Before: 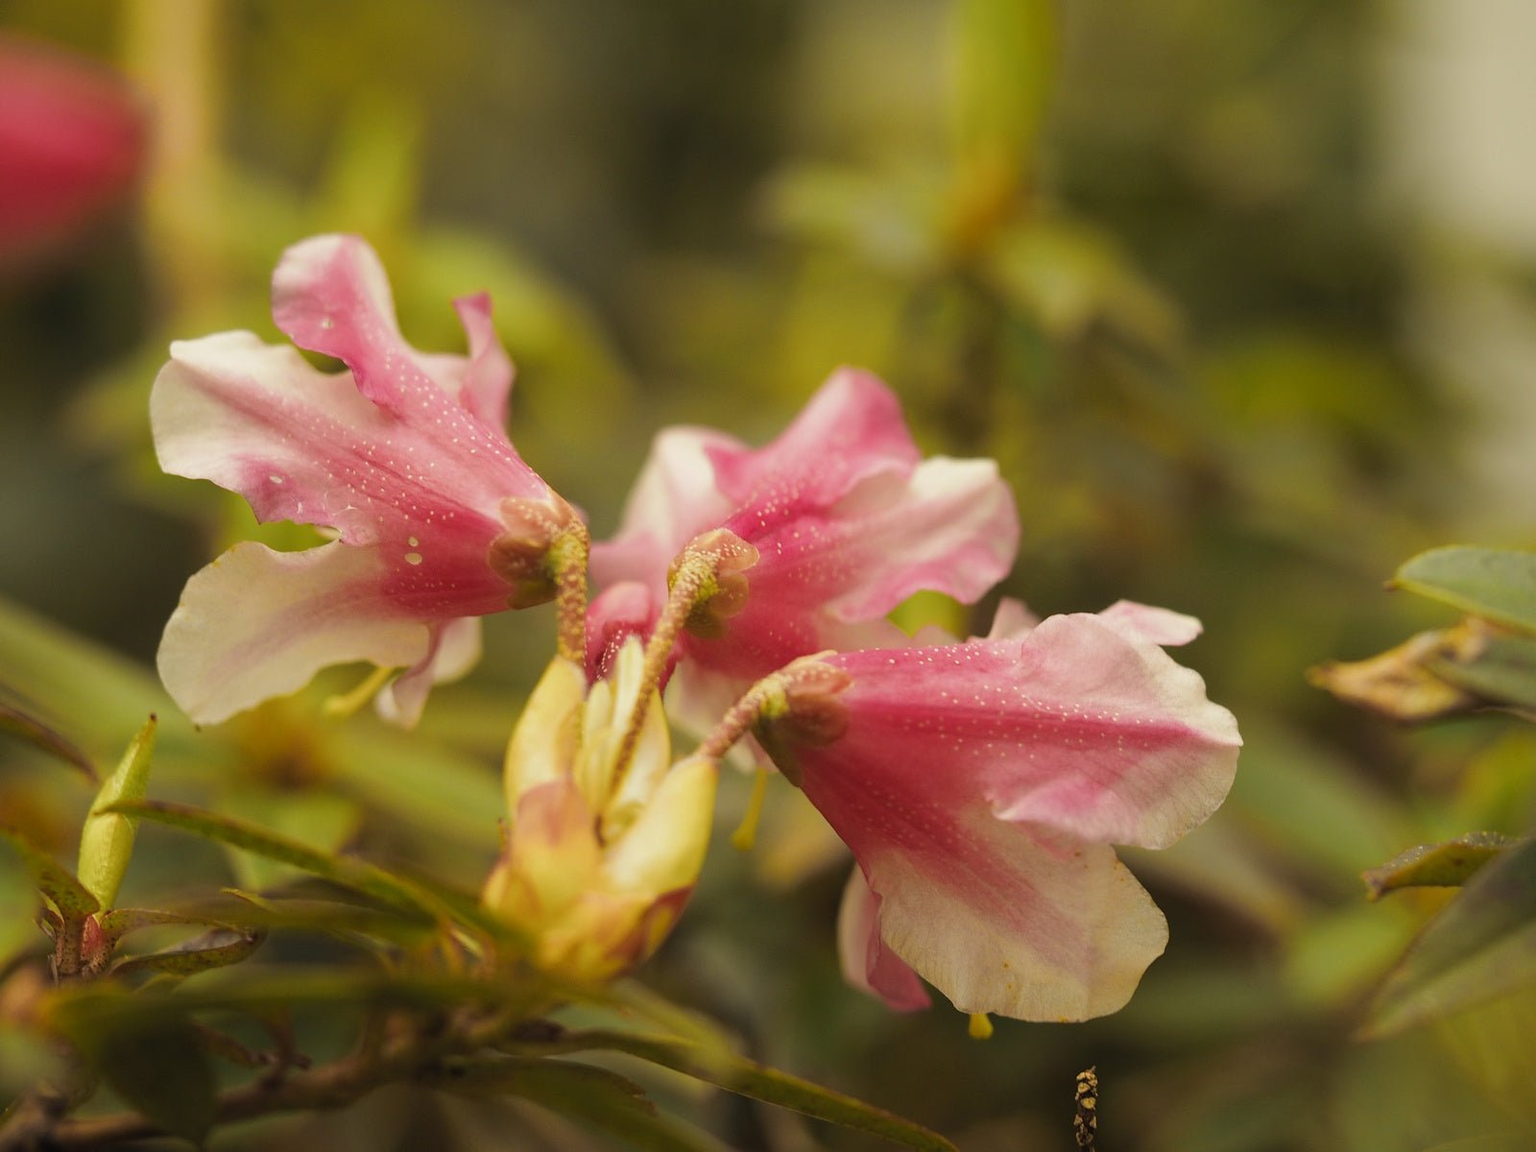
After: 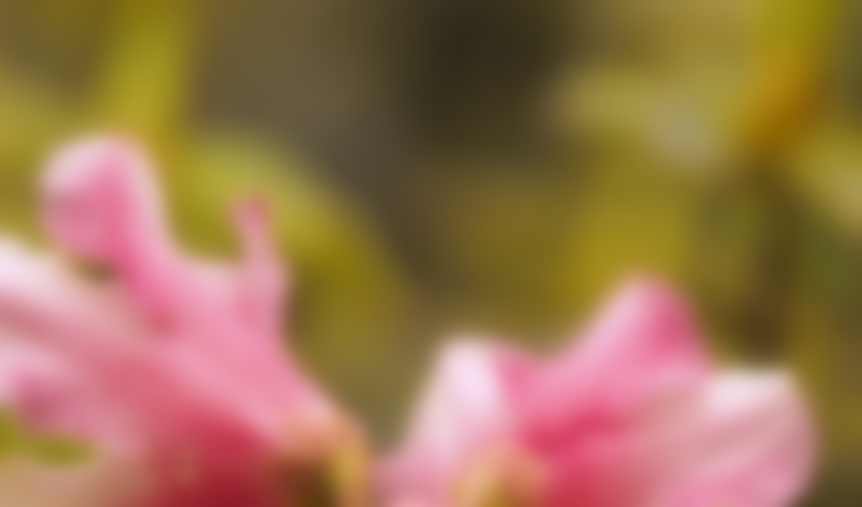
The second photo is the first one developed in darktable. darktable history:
contrast equalizer: octaves 7, y [[0.6 ×6], [0.55 ×6], [0 ×6], [0 ×6], [0 ×6]], mix 0.15
crop: left 15.306%, top 9.065%, right 30.789%, bottom 48.638%
white balance: red 1.042, blue 1.17
tone equalizer: on, module defaults
lowpass: on, module defaults
